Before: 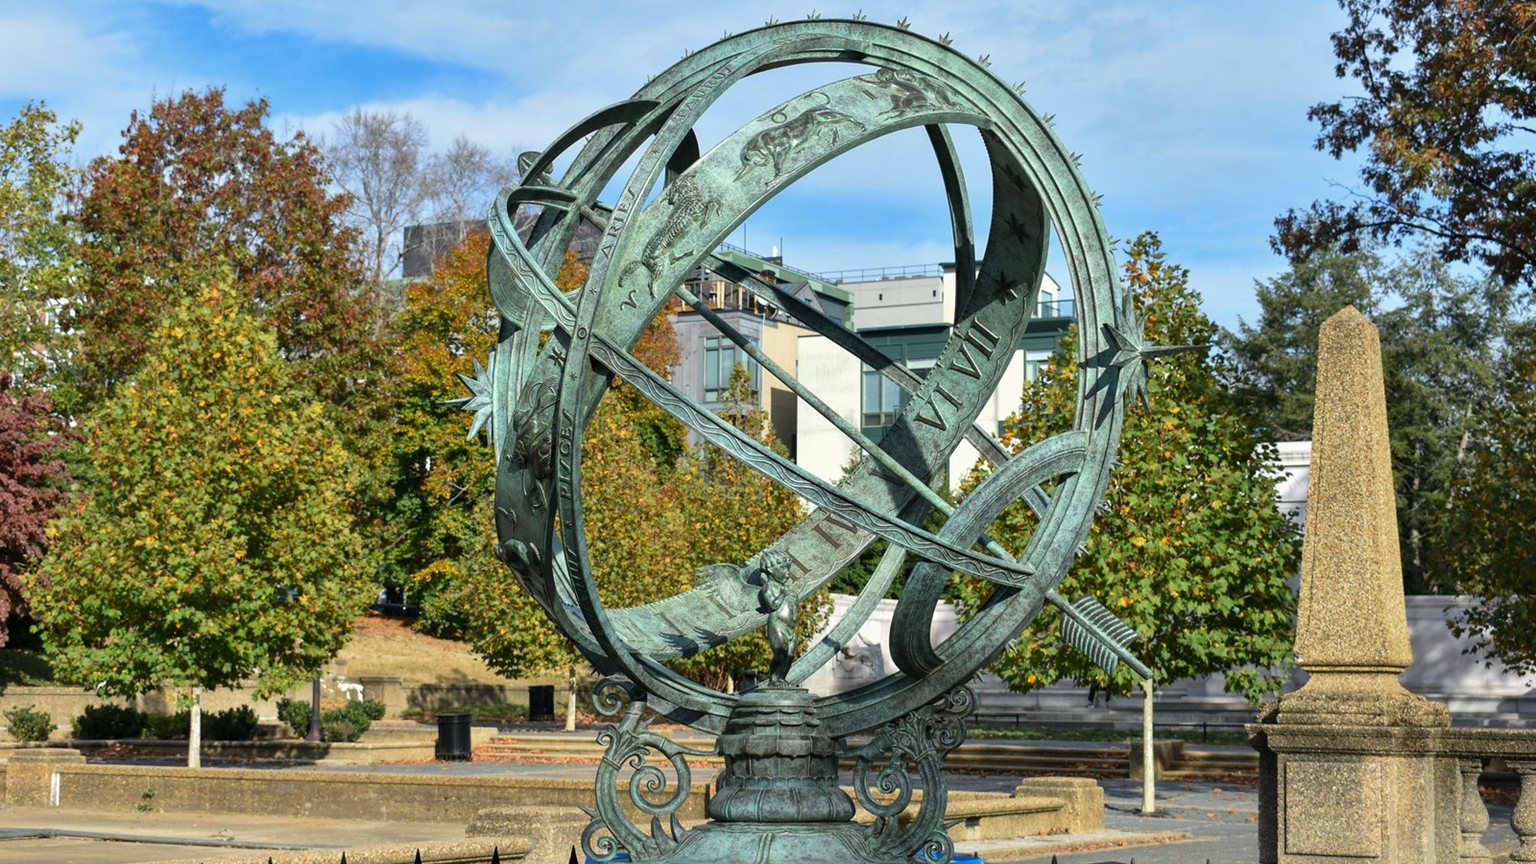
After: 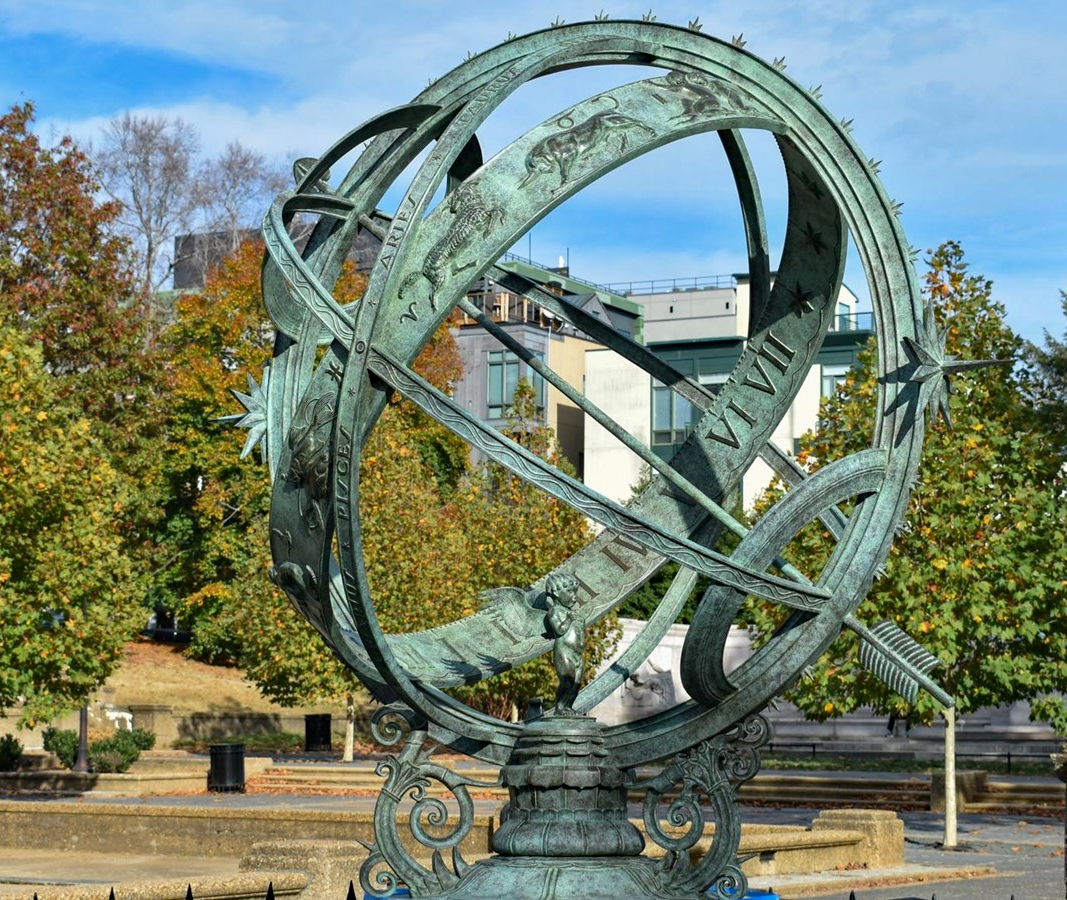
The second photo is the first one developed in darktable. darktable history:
crop: left 15.402%, right 17.862%
haze removal: compatibility mode true, adaptive false
